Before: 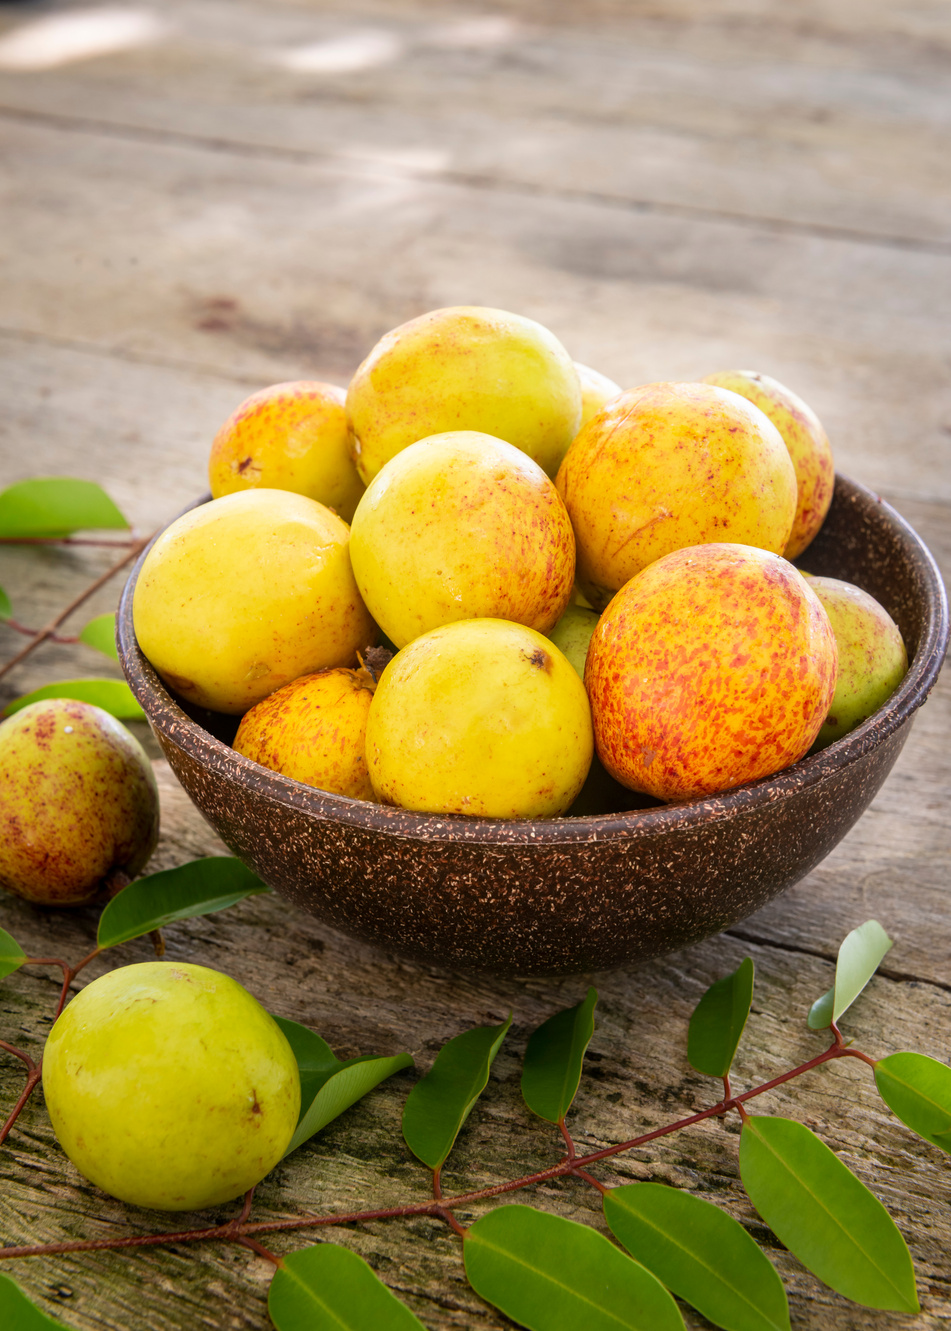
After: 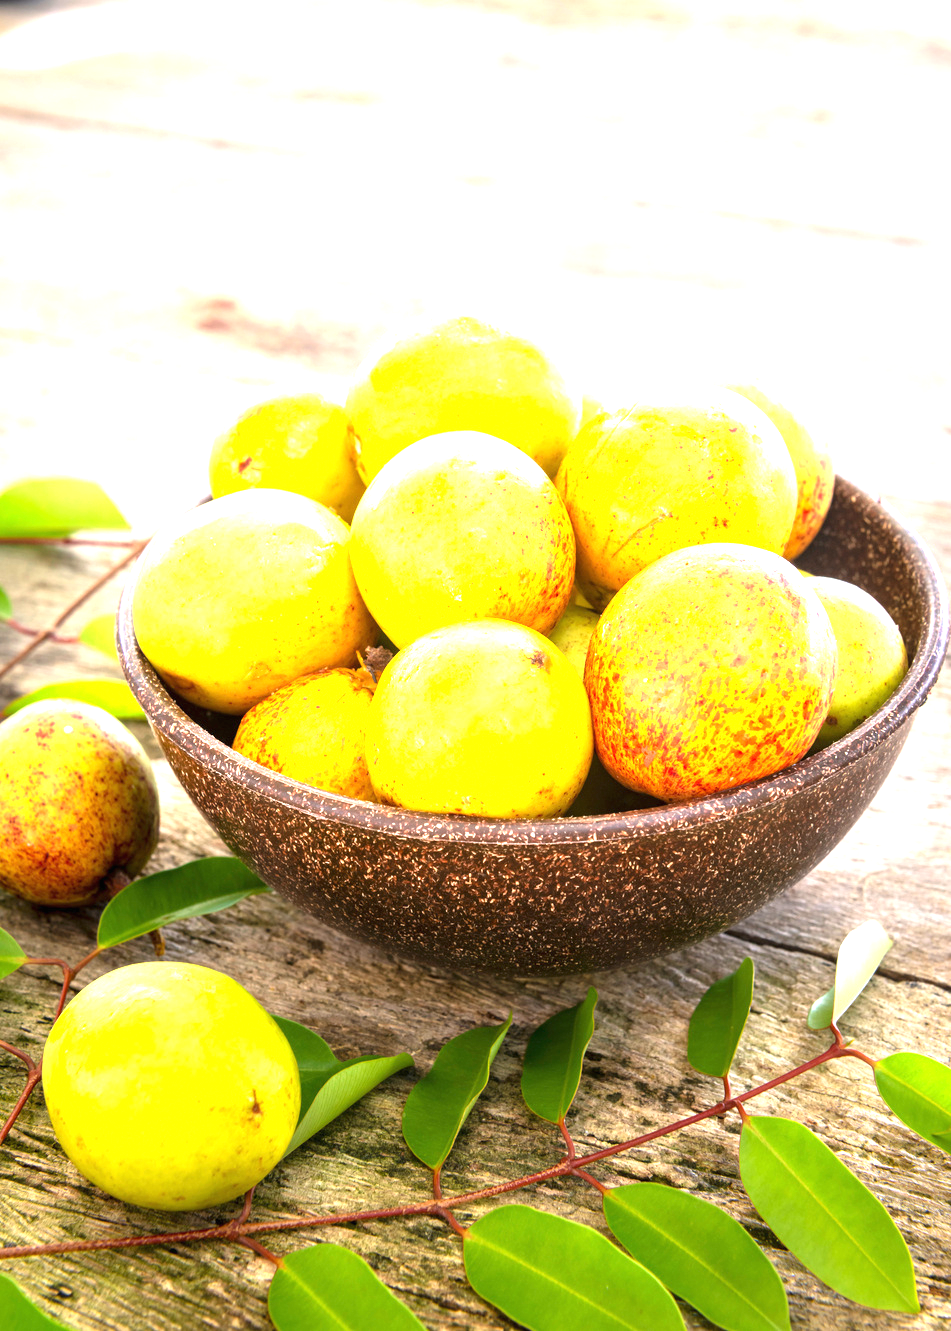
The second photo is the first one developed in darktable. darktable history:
exposure: black level correction 0, exposure 1.7 EV, compensate exposure bias true, compensate highlight preservation false
